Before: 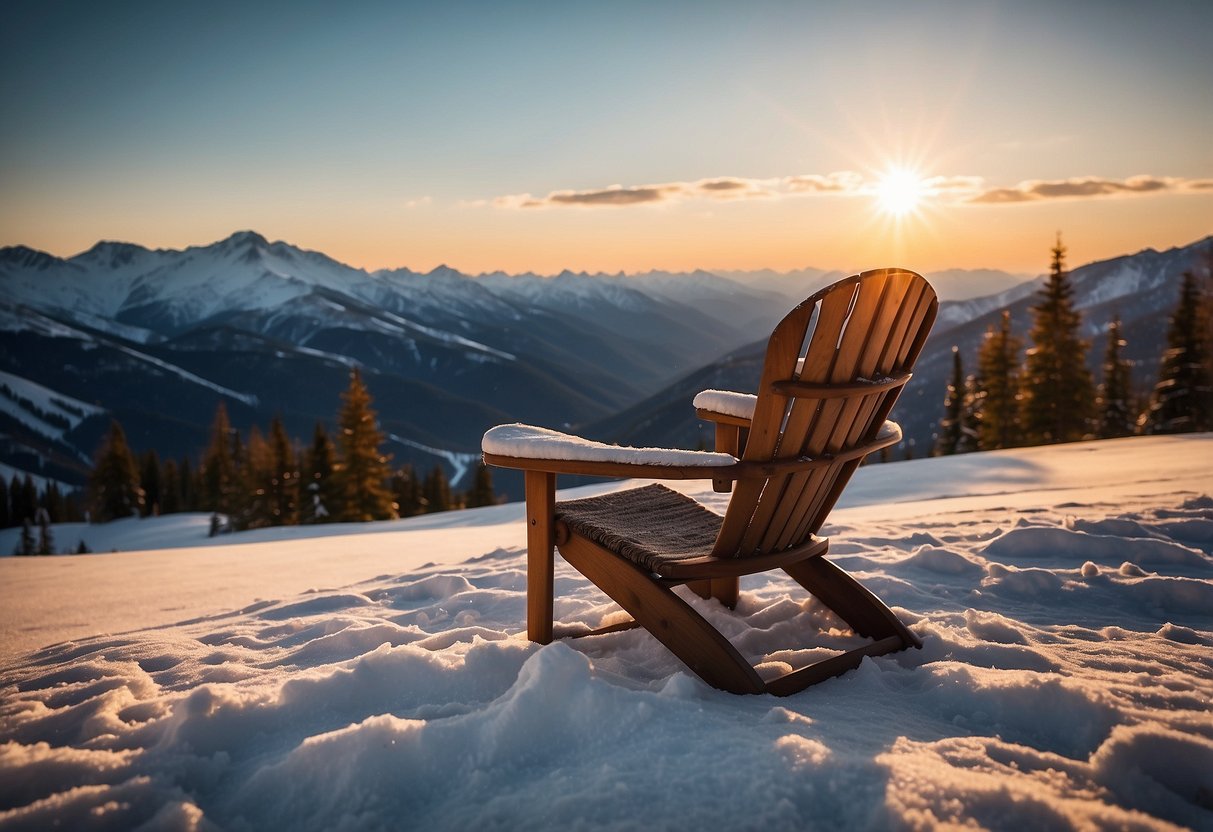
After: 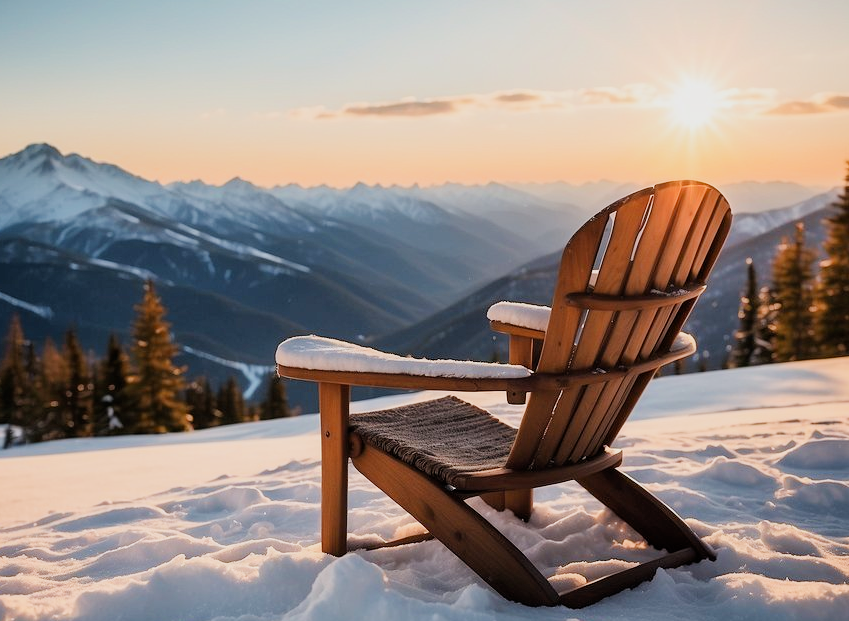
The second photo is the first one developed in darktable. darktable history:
filmic rgb: black relative exposure -7.13 EV, white relative exposure 5.35 EV, hardness 3.02
crop and rotate: left 17.01%, top 10.695%, right 12.918%, bottom 14.616%
exposure: exposure 1 EV, compensate highlight preservation false
